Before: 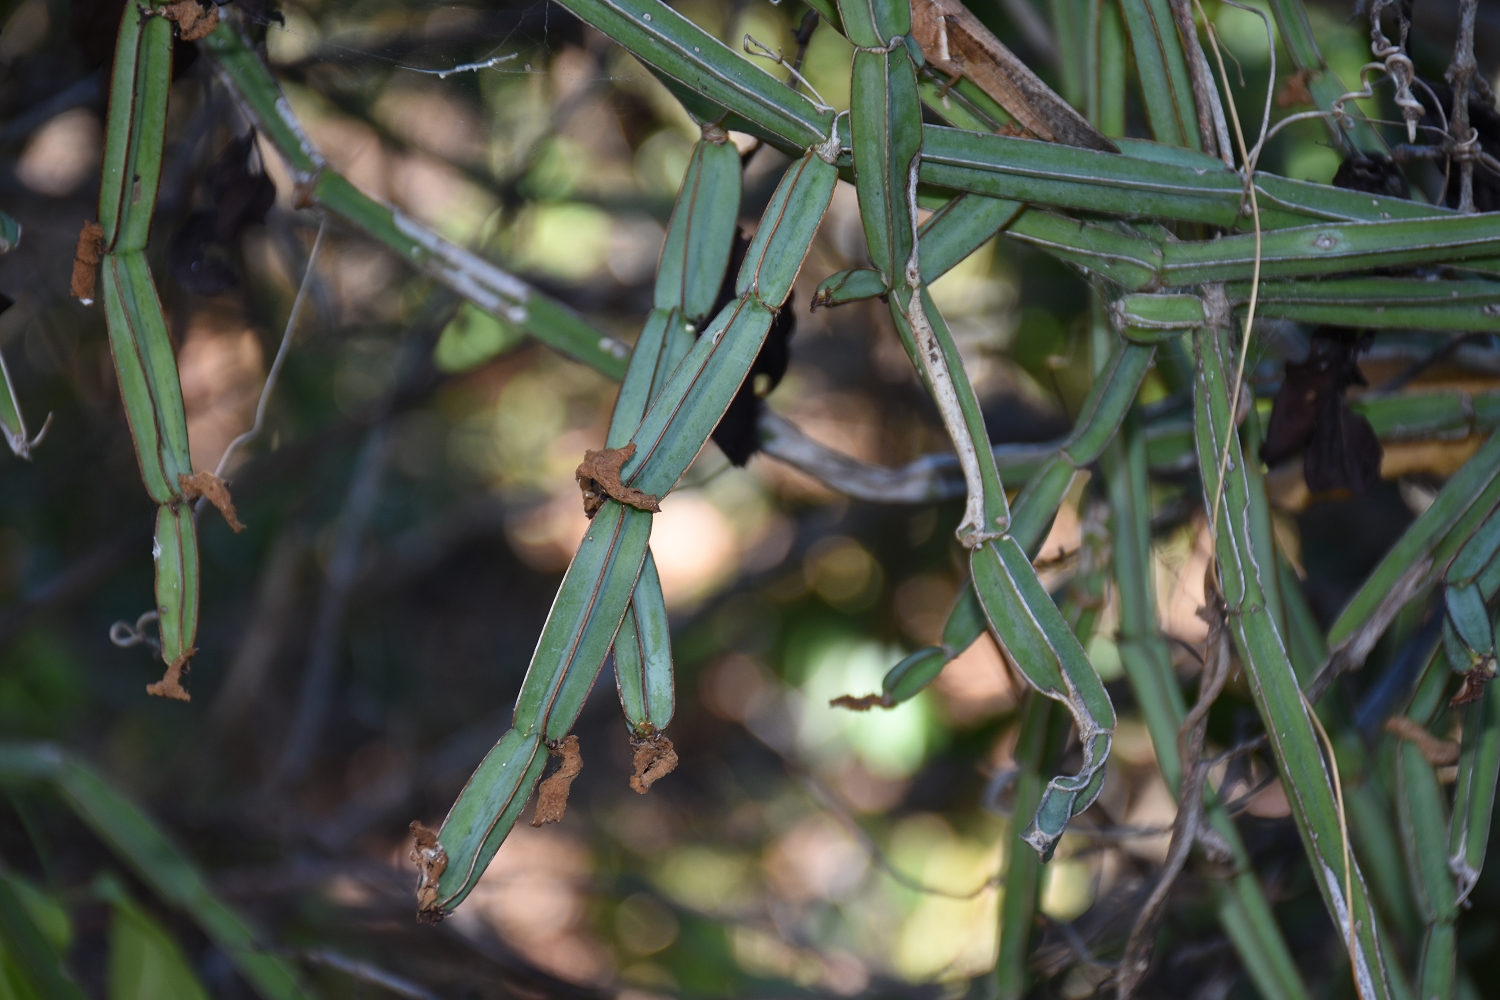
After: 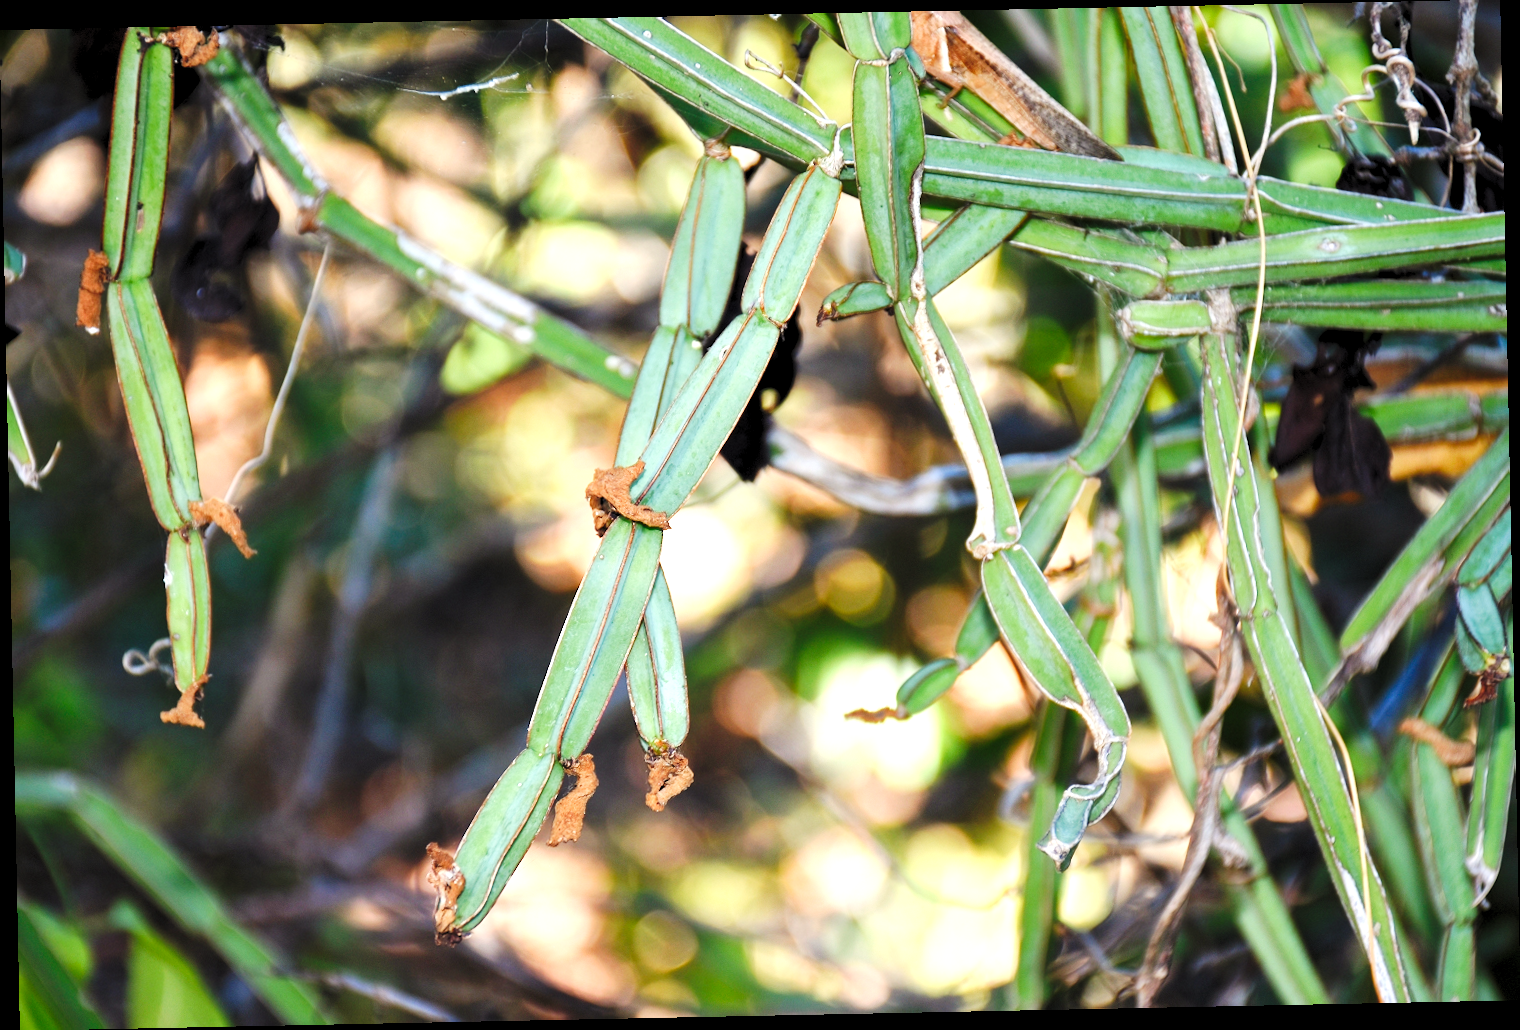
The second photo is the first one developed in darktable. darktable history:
rotate and perspective: rotation -1.17°, automatic cropping off
exposure: black level correction 0, exposure 0.7 EV, compensate exposure bias true, compensate highlight preservation false
base curve: curves: ch0 [(0, 0) (0.036, 0.025) (0.121, 0.166) (0.206, 0.329) (0.605, 0.79) (1, 1)], preserve colors none
white balance: red 1.029, blue 0.92
levels: black 3.83%, white 90.64%, levels [0.044, 0.416, 0.908]
